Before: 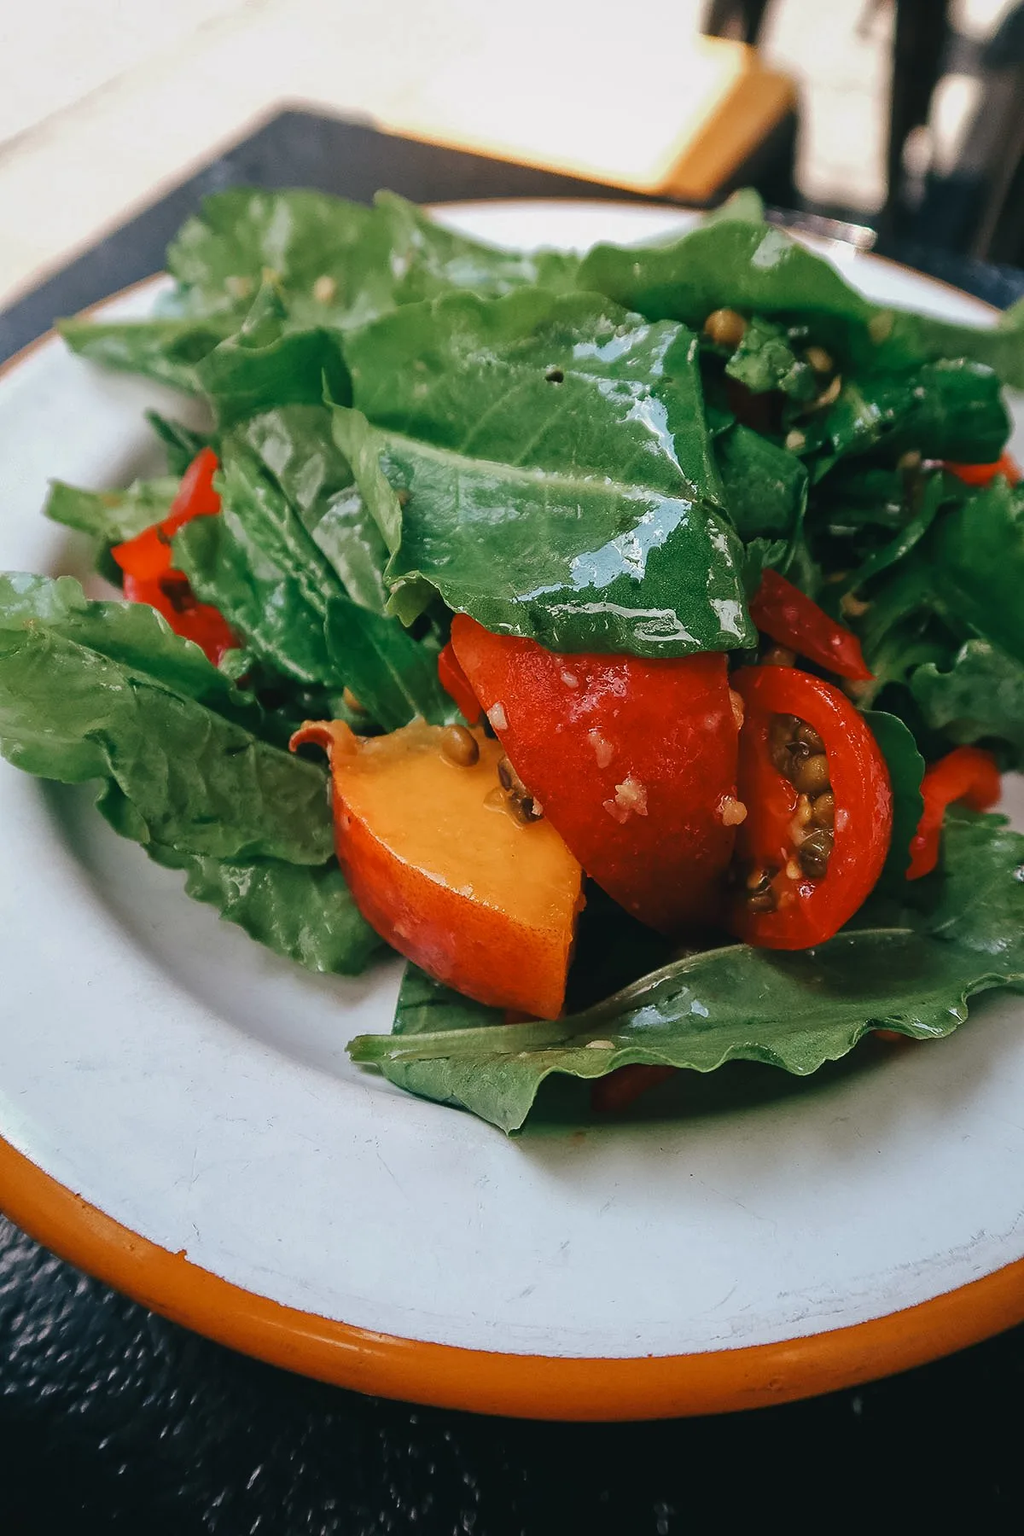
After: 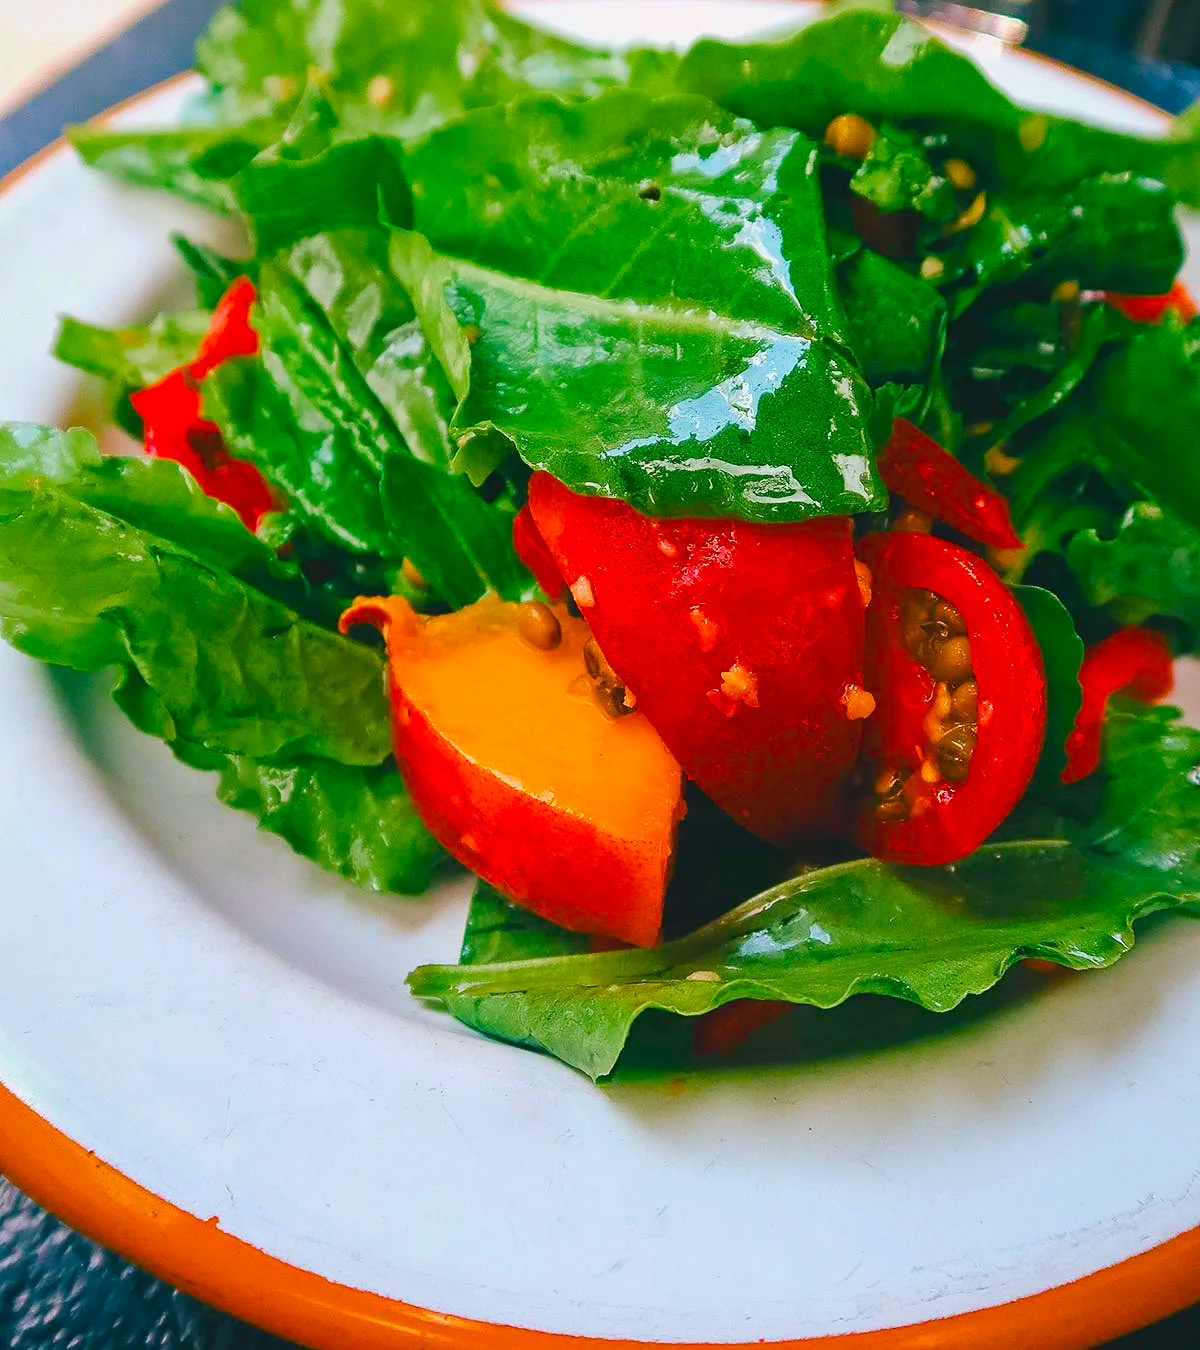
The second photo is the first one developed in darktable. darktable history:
crop: top 13.799%, bottom 11.154%
contrast brightness saturation: contrast 0.069, brightness 0.179, saturation 0.408
color balance rgb: highlights gain › chroma 0.271%, highlights gain › hue 332.11°, perceptual saturation grading › global saturation 55.419%, perceptual saturation grading › highlights -50.38%, perceptual saturation grading › mid-tones 40.508%, perceptual saturation grading › shadows 30.729%, global vibrance 20%
